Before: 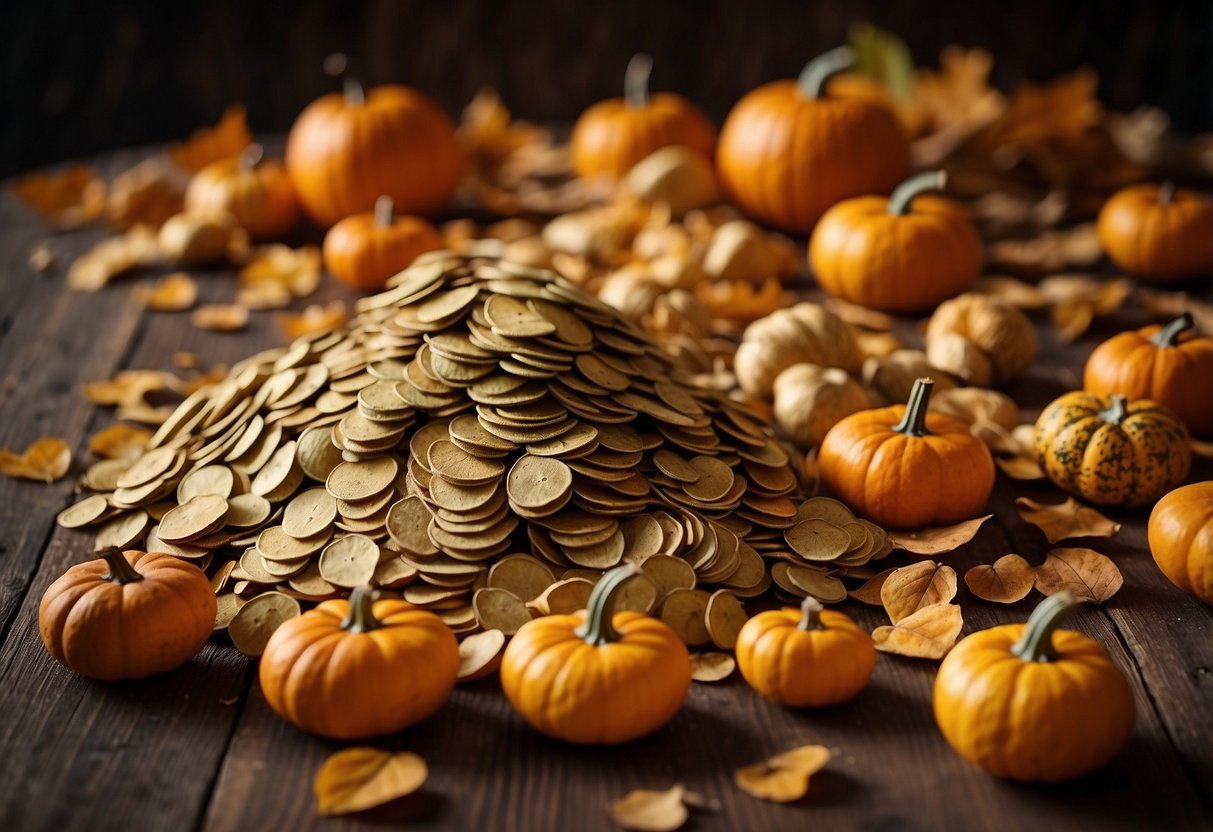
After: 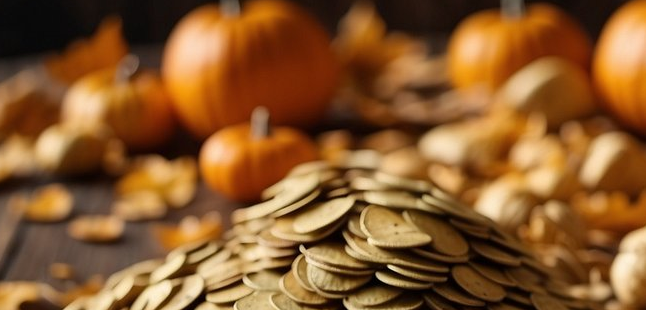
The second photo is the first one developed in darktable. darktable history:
crop: left 10.294%, top 10.72%, right 36.374%, bottom 51.985%
